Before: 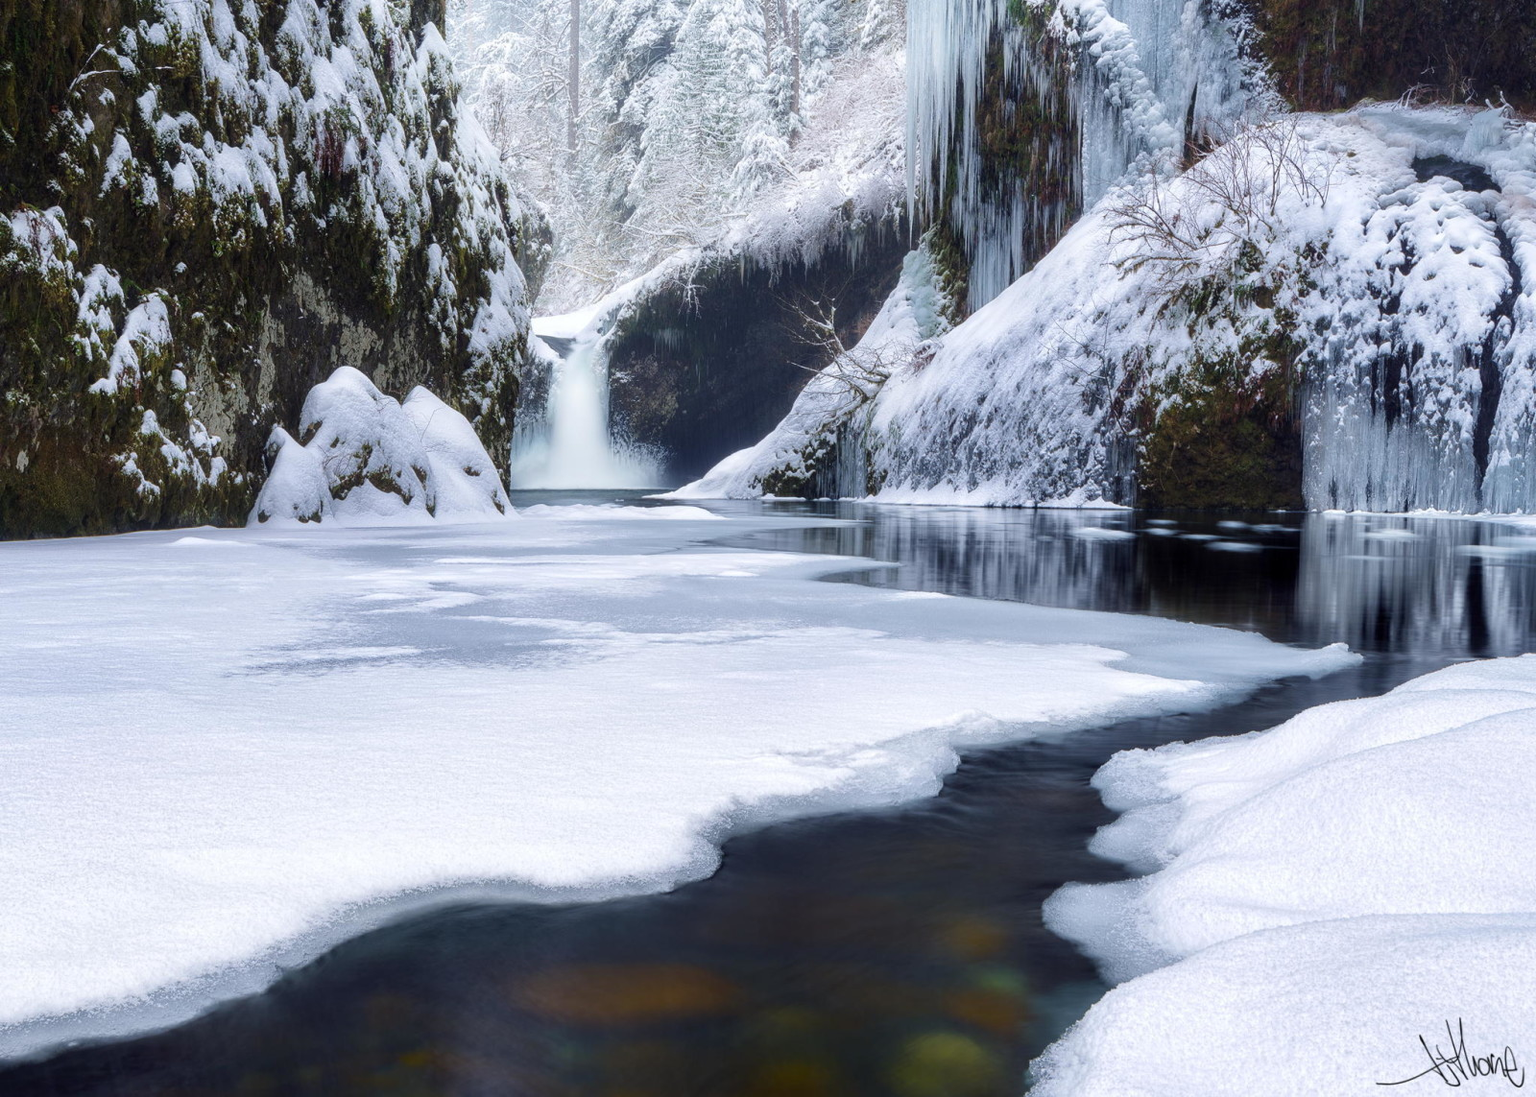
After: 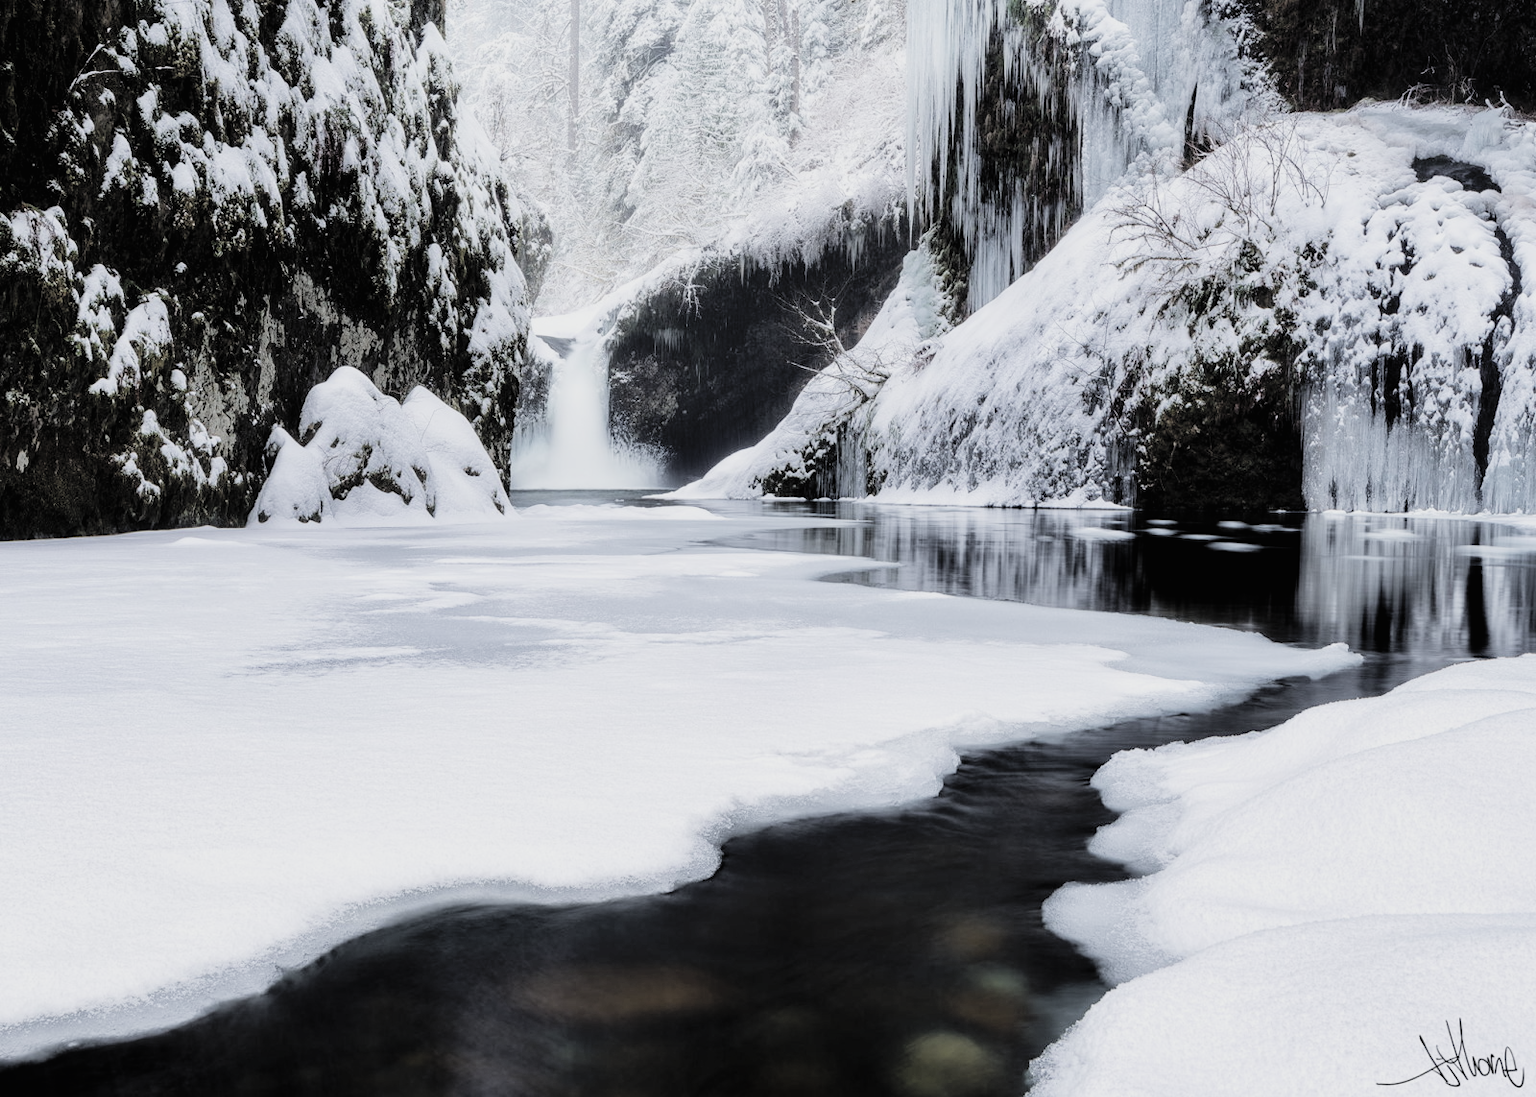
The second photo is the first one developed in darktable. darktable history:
contrast brightness saturation: brightness 0.183, saturation -0.485
filmic rgb: black relative exposure -5.06 EV, white relative exposure 3.98 EV, hardness 2.91, contrast 1.3, highlights saturation mix -31.02%
